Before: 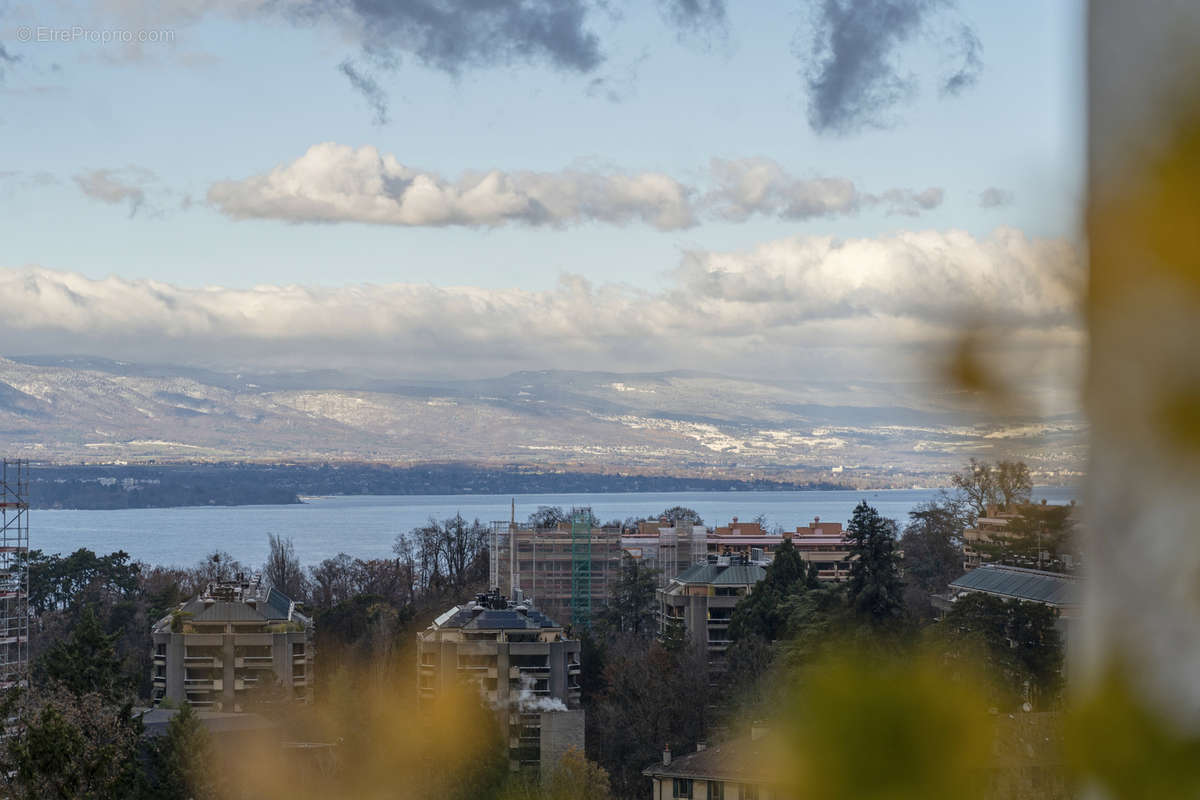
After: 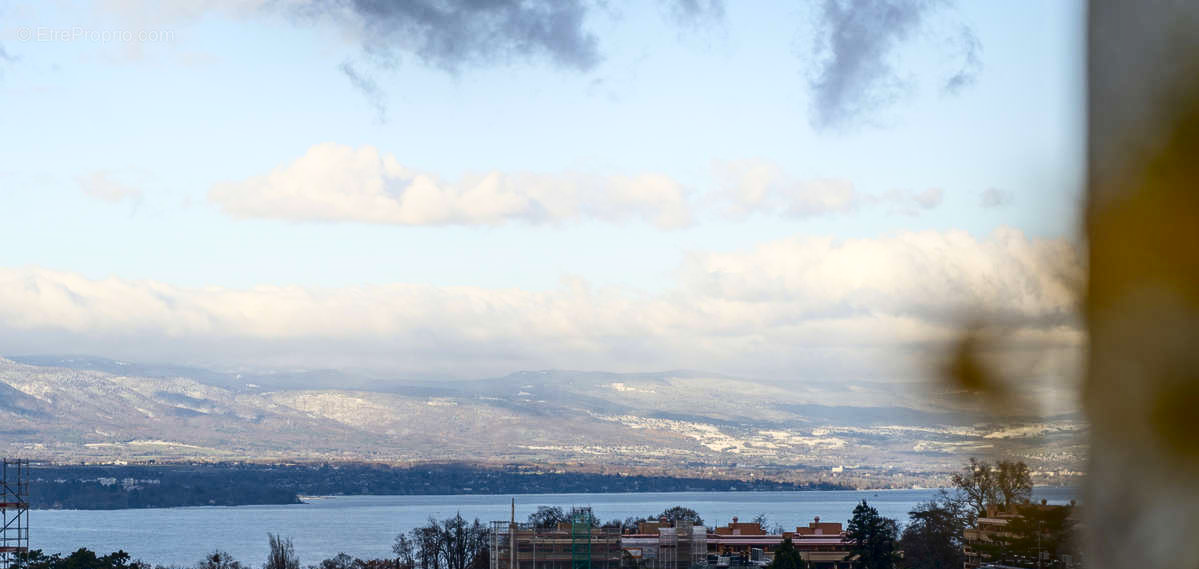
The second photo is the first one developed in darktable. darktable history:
crop: right 0%, bottom 28.752%
contrast brightness saturation: contrast 0.21, brightness -0.108, saturation 0.213
shadows and highlights: shadows -54.99, highlights 85.56, soften with gaussian
